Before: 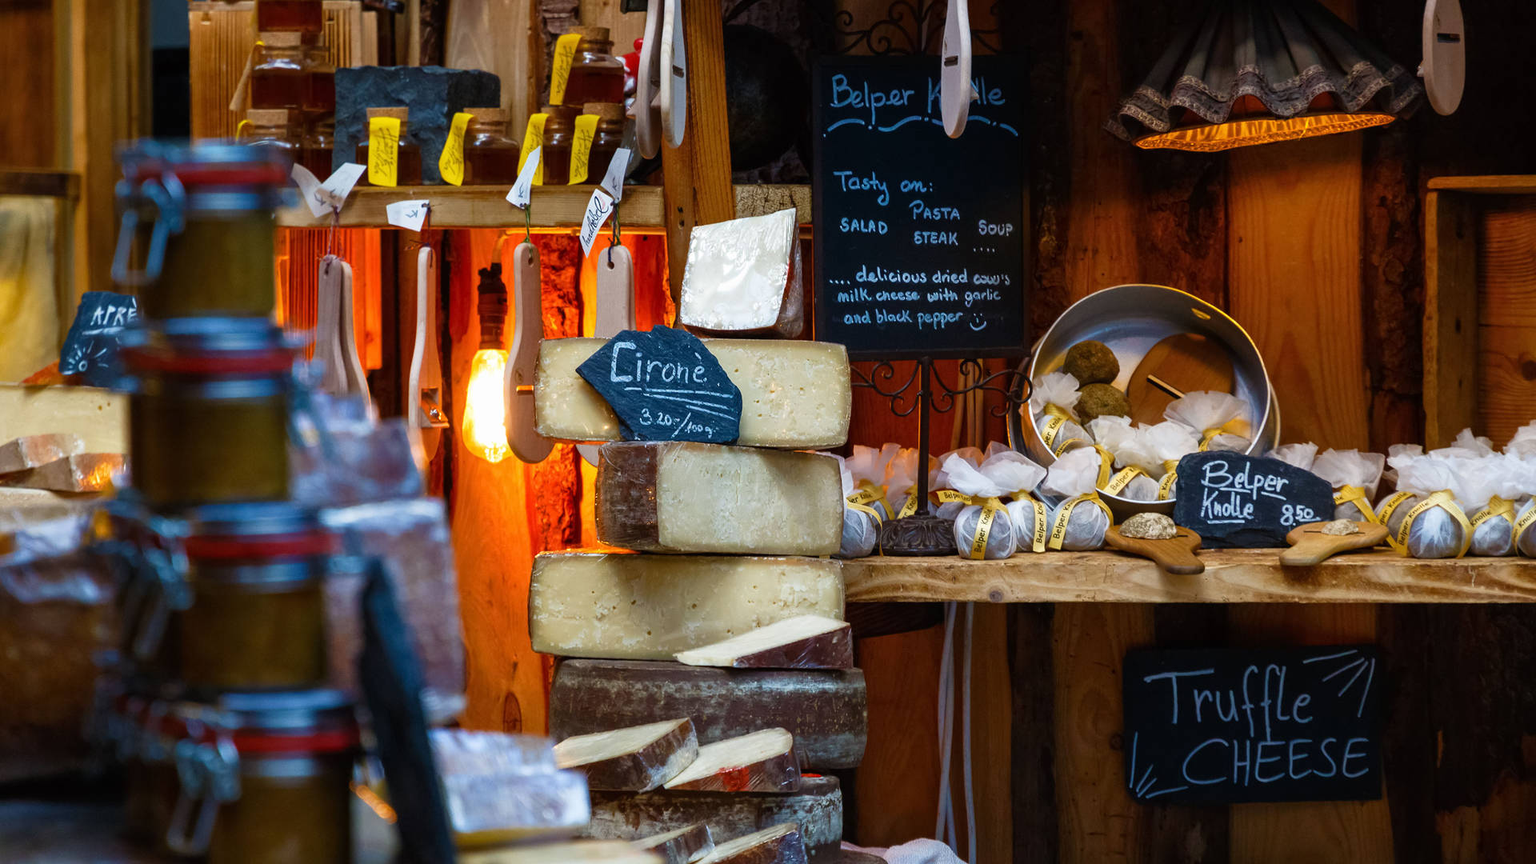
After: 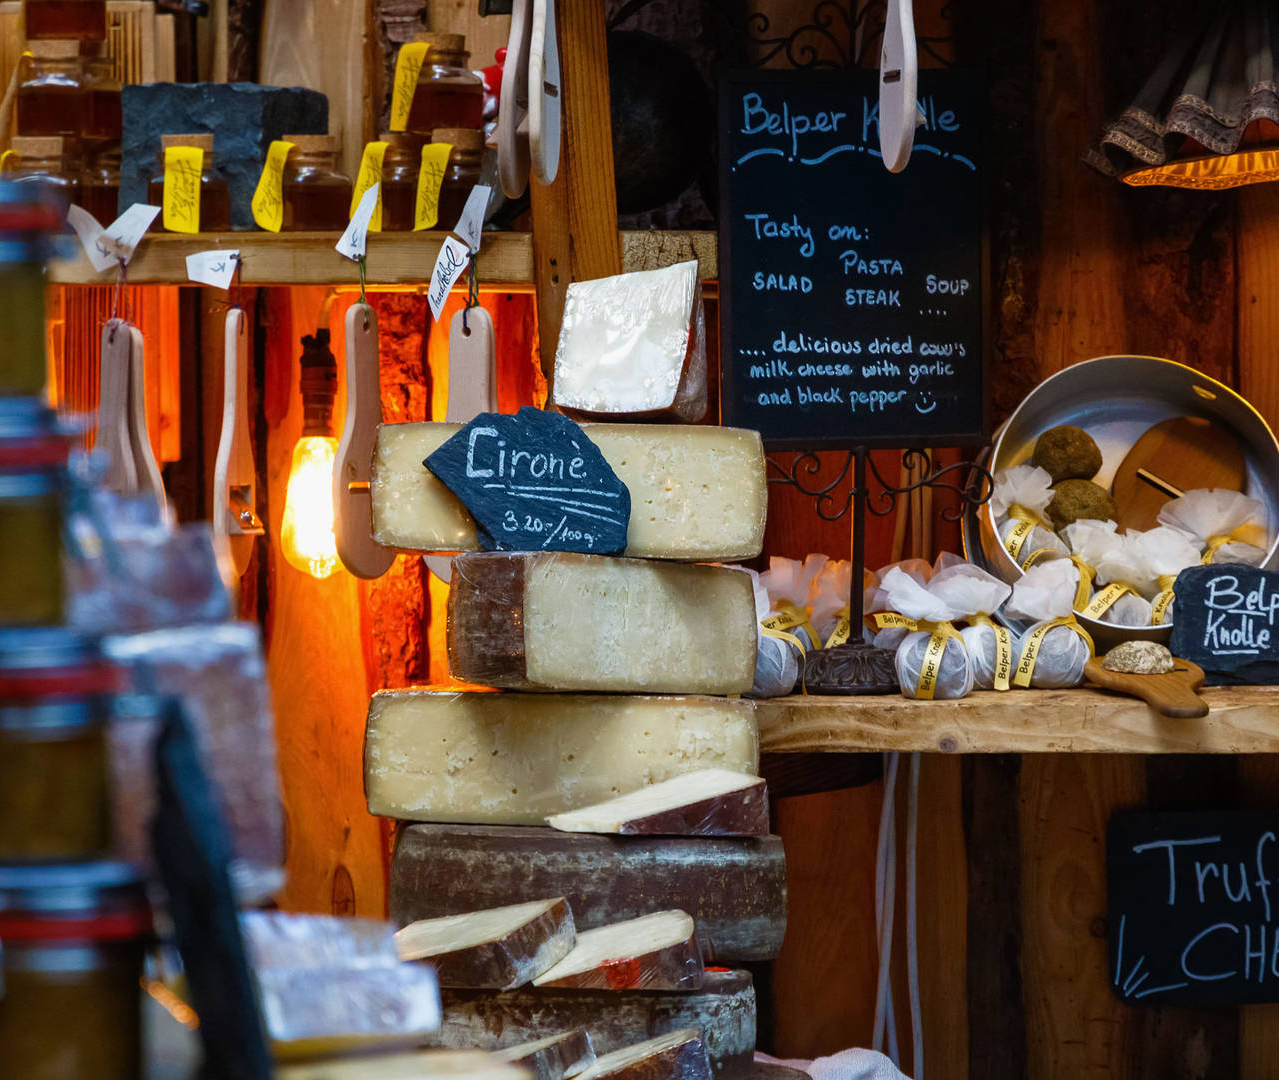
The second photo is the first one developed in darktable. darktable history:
crop and rotate: left 15.488%, right 17.873%
exposure: exposure -0.071 EV, compensate highlight preservation false
